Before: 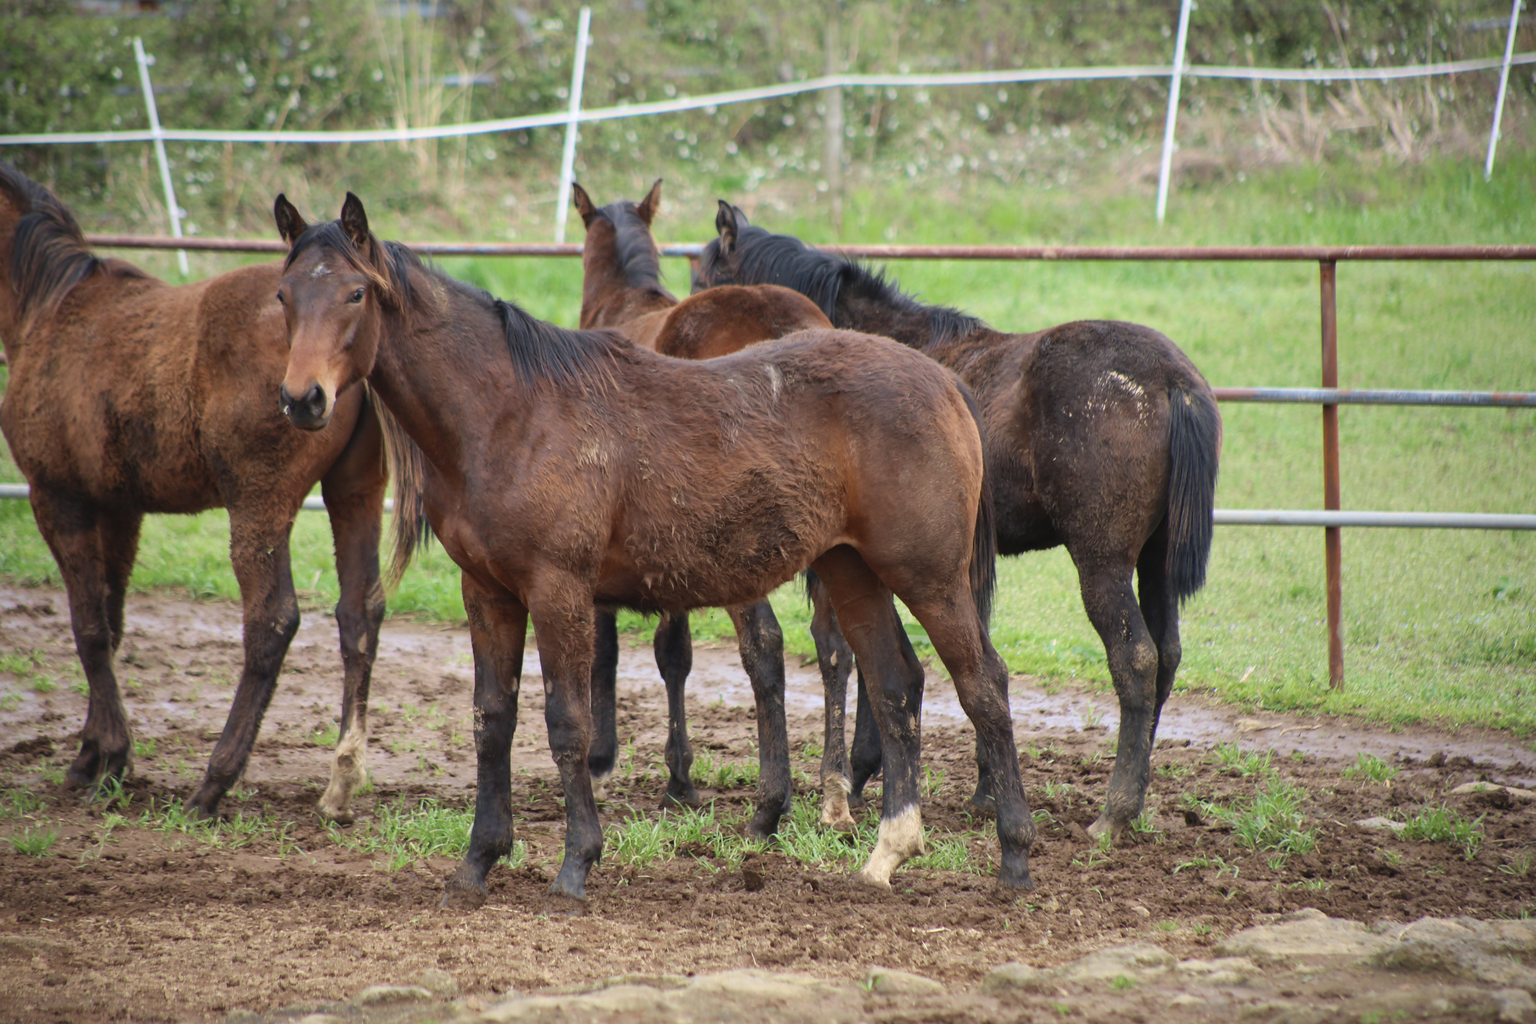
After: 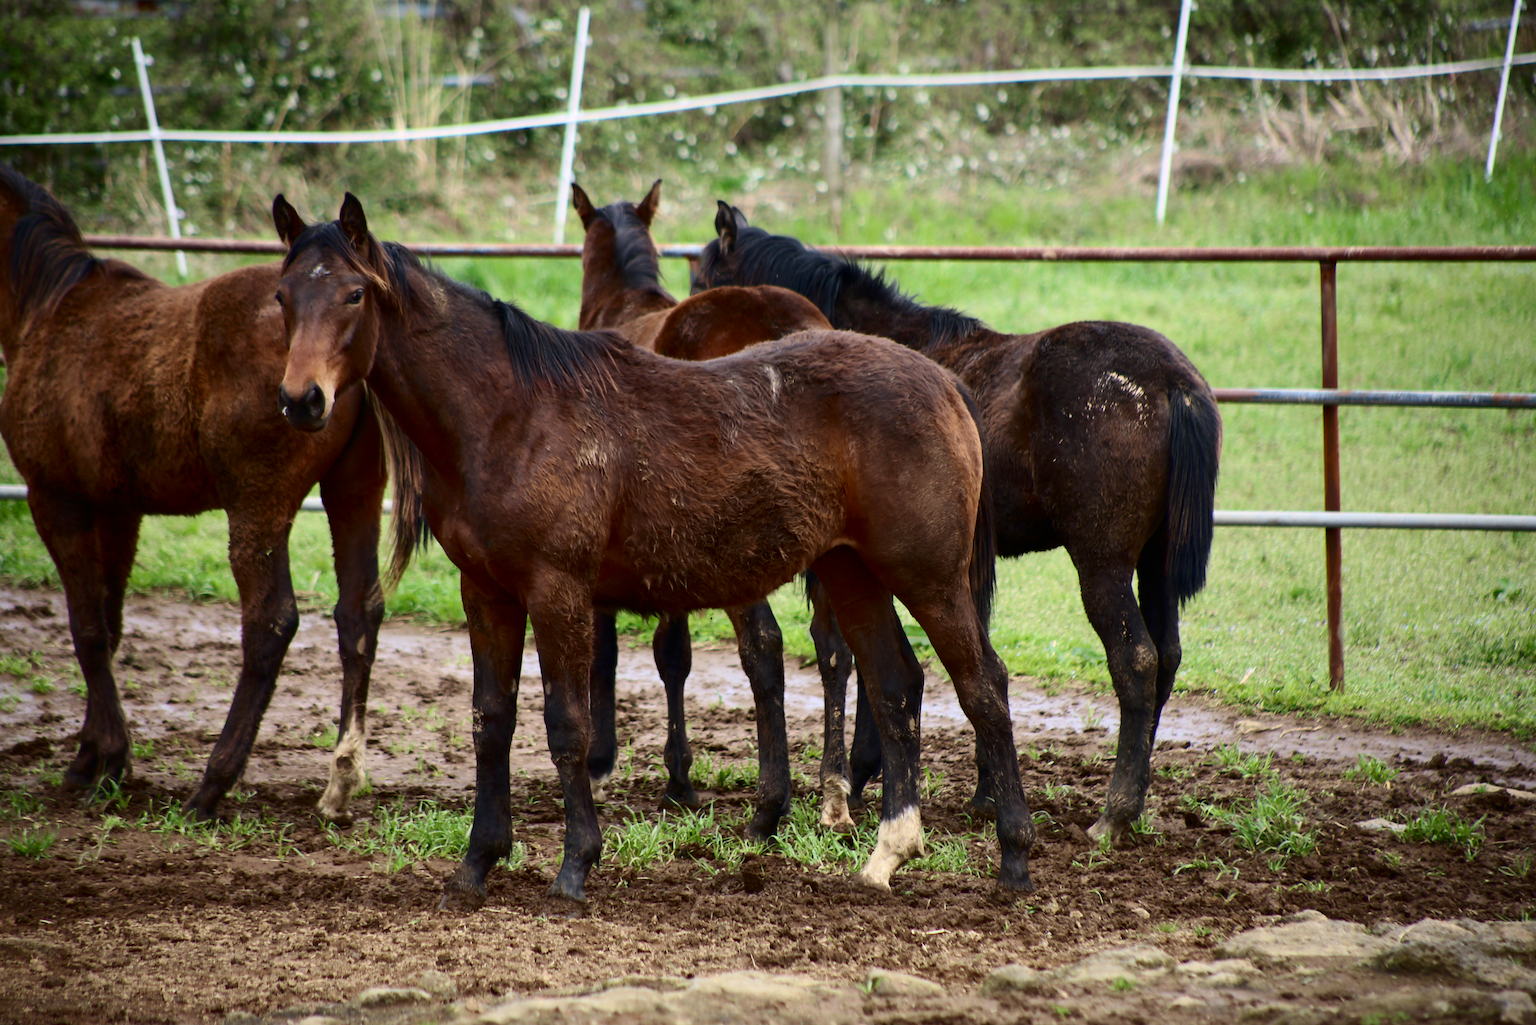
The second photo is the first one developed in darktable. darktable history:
contrast brightness saturation: contrast 0.235, brightness -0.236, saturation 0.141
crop and rotate: left 0.154%, bottom 0.002%
